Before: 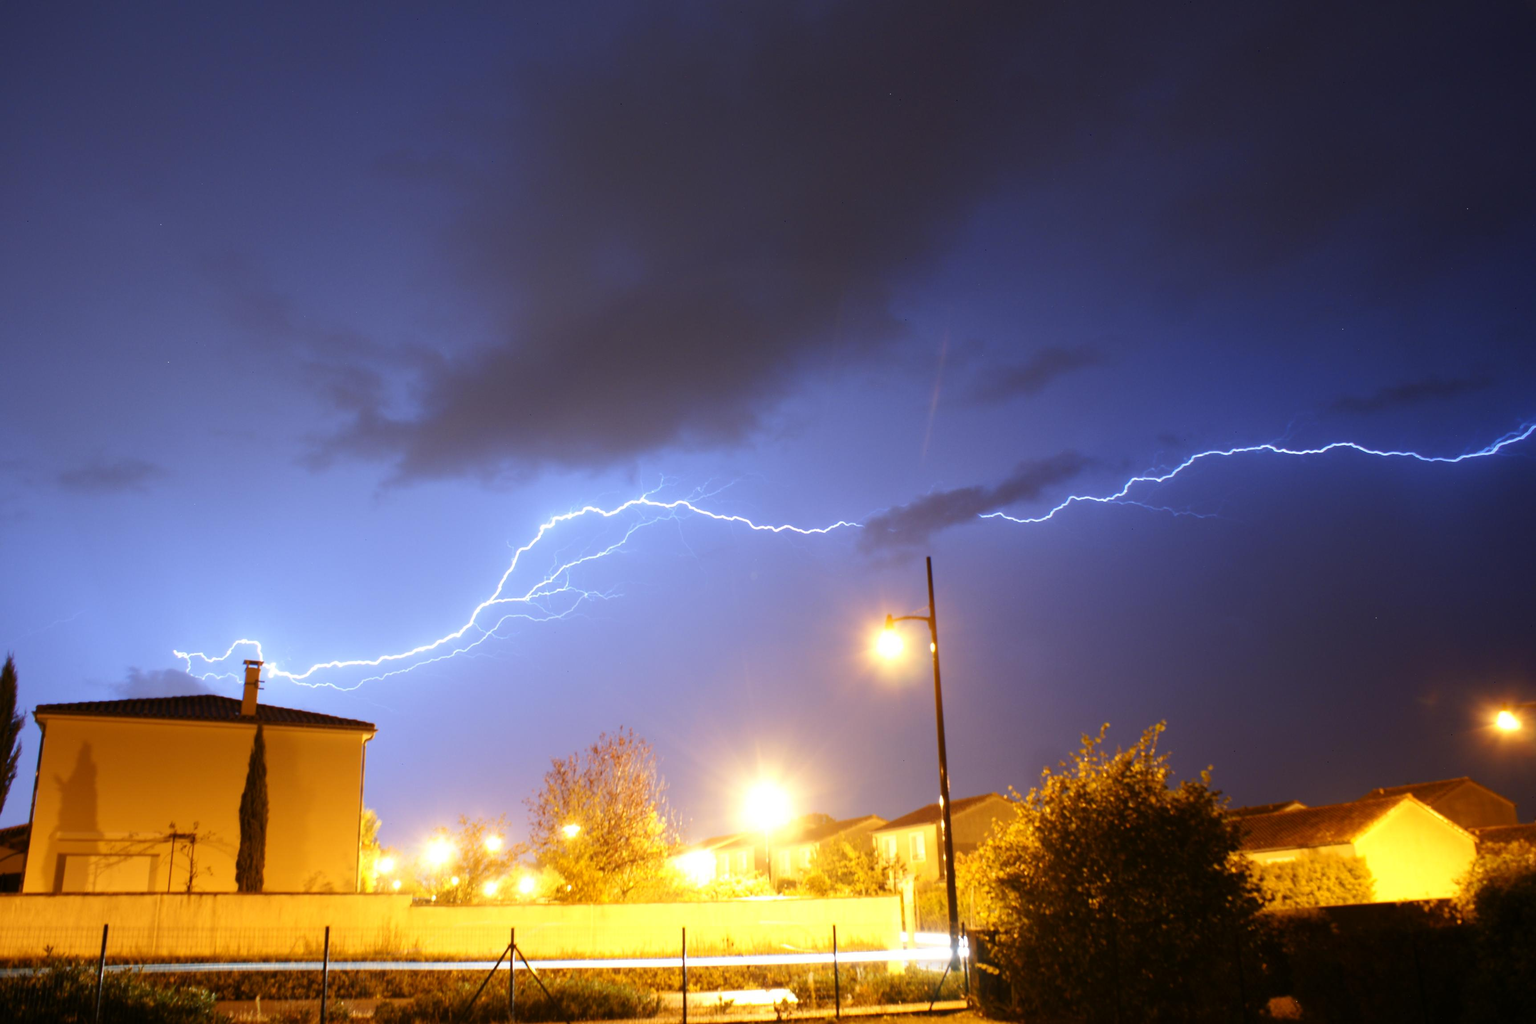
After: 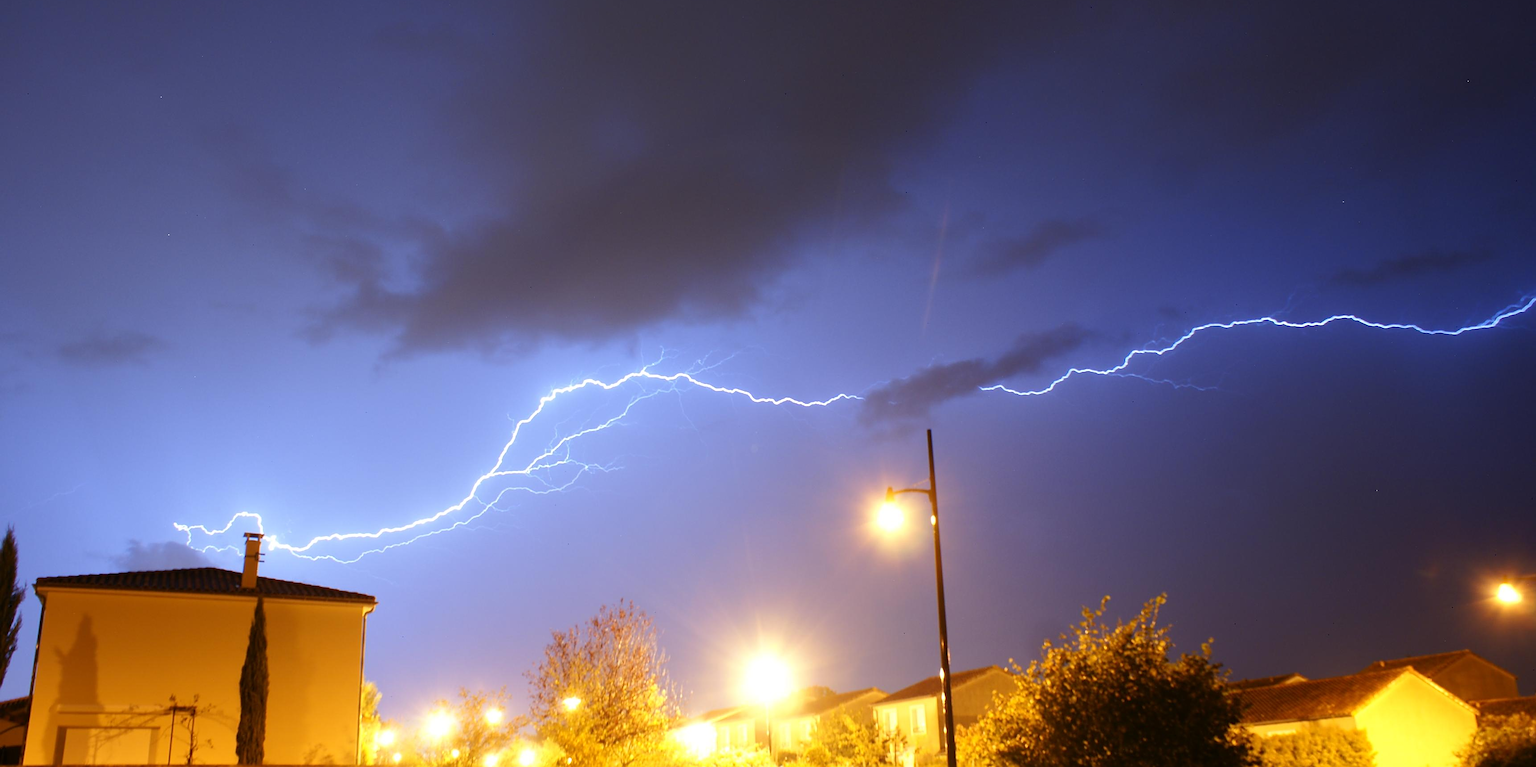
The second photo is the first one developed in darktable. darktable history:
sharpen: on, module defaults
crop and rotate: top 12.5%, bottom 12.5%
